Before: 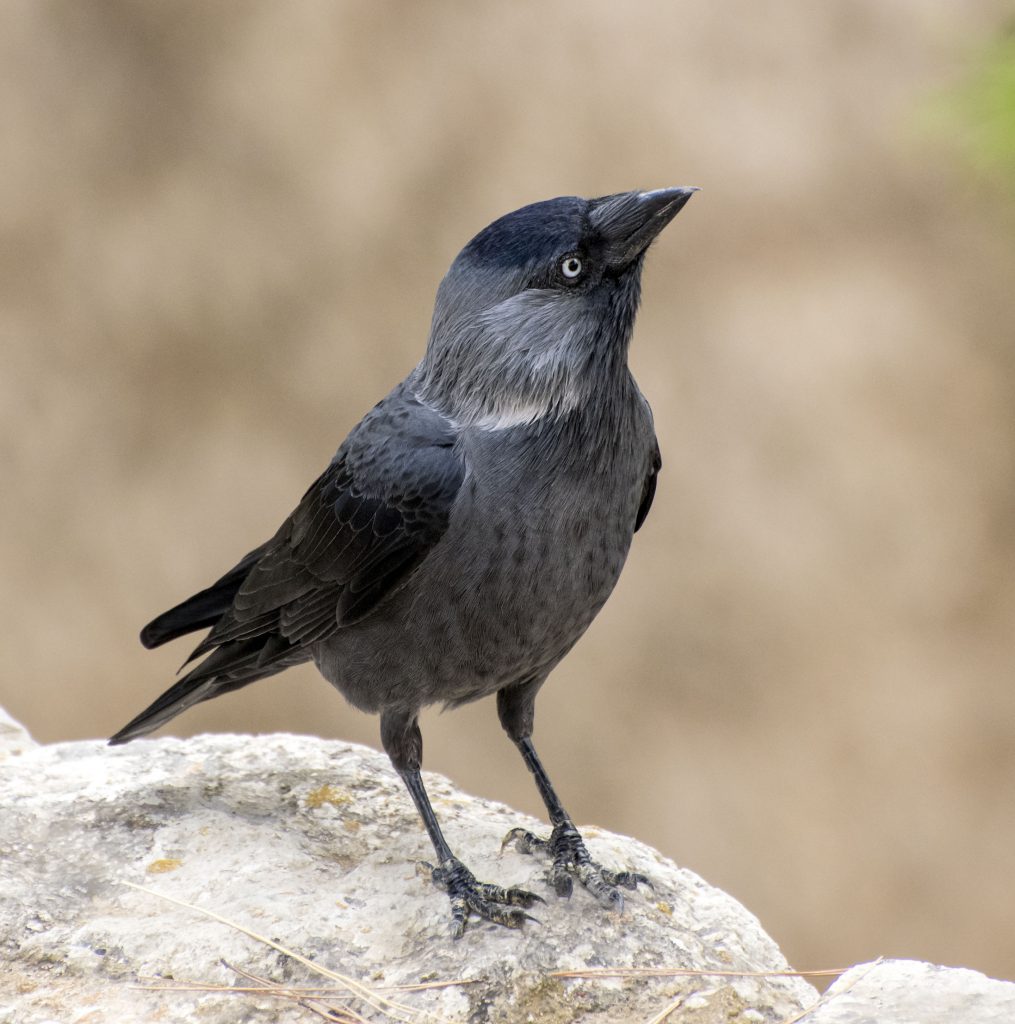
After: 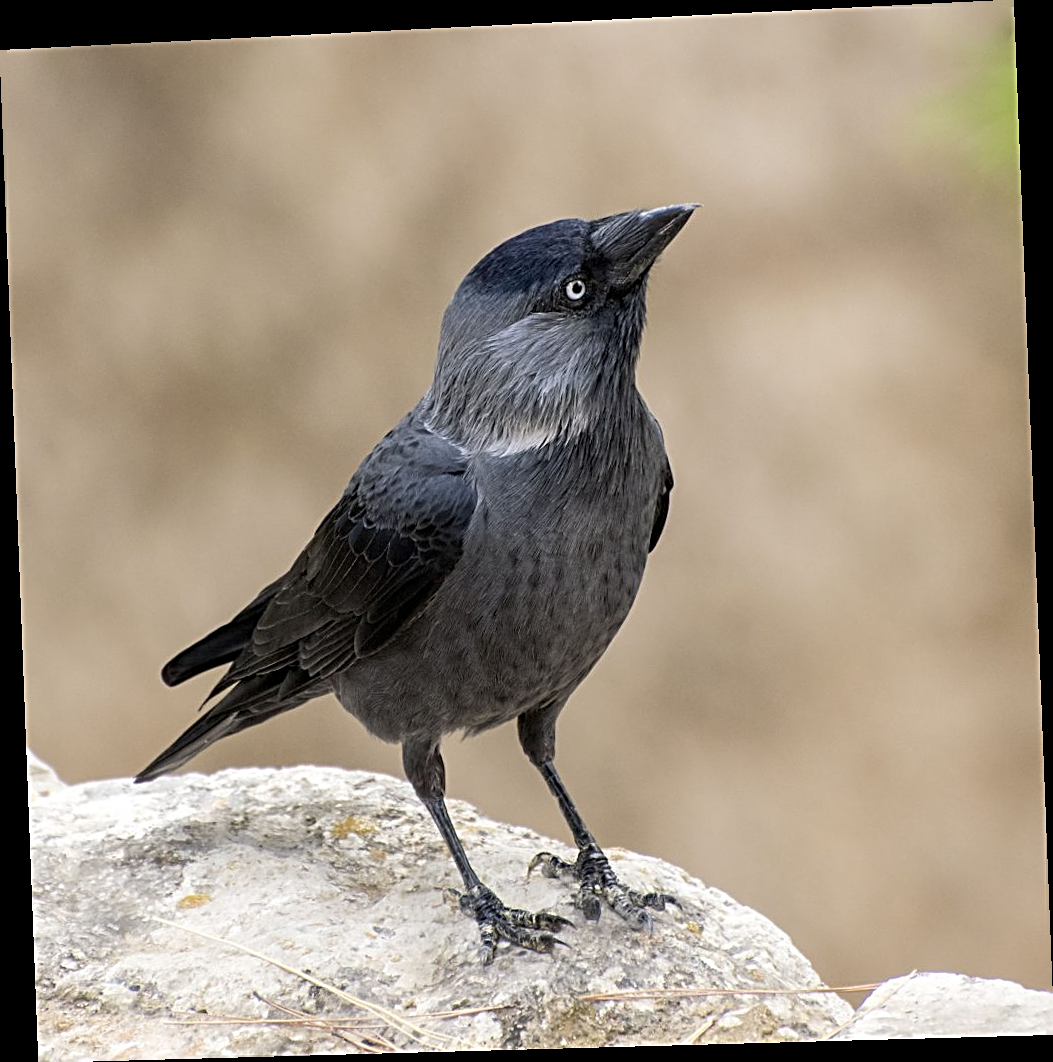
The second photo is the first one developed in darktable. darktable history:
sharpen: radius 2.676, amount 0.669
rotate and perspective: rotation -2.22°, lens shift (horizontal) -0.022, automatic cropping off
